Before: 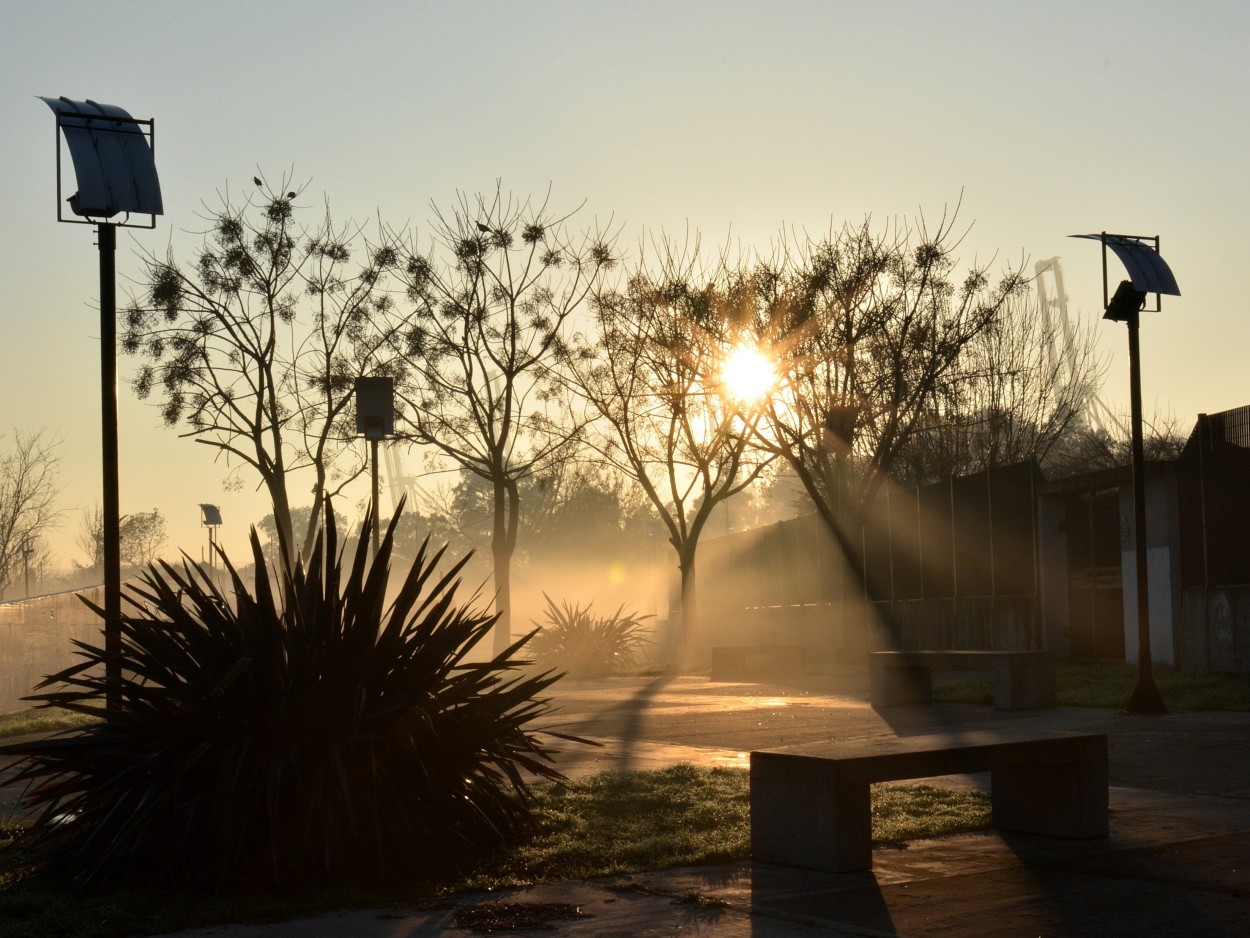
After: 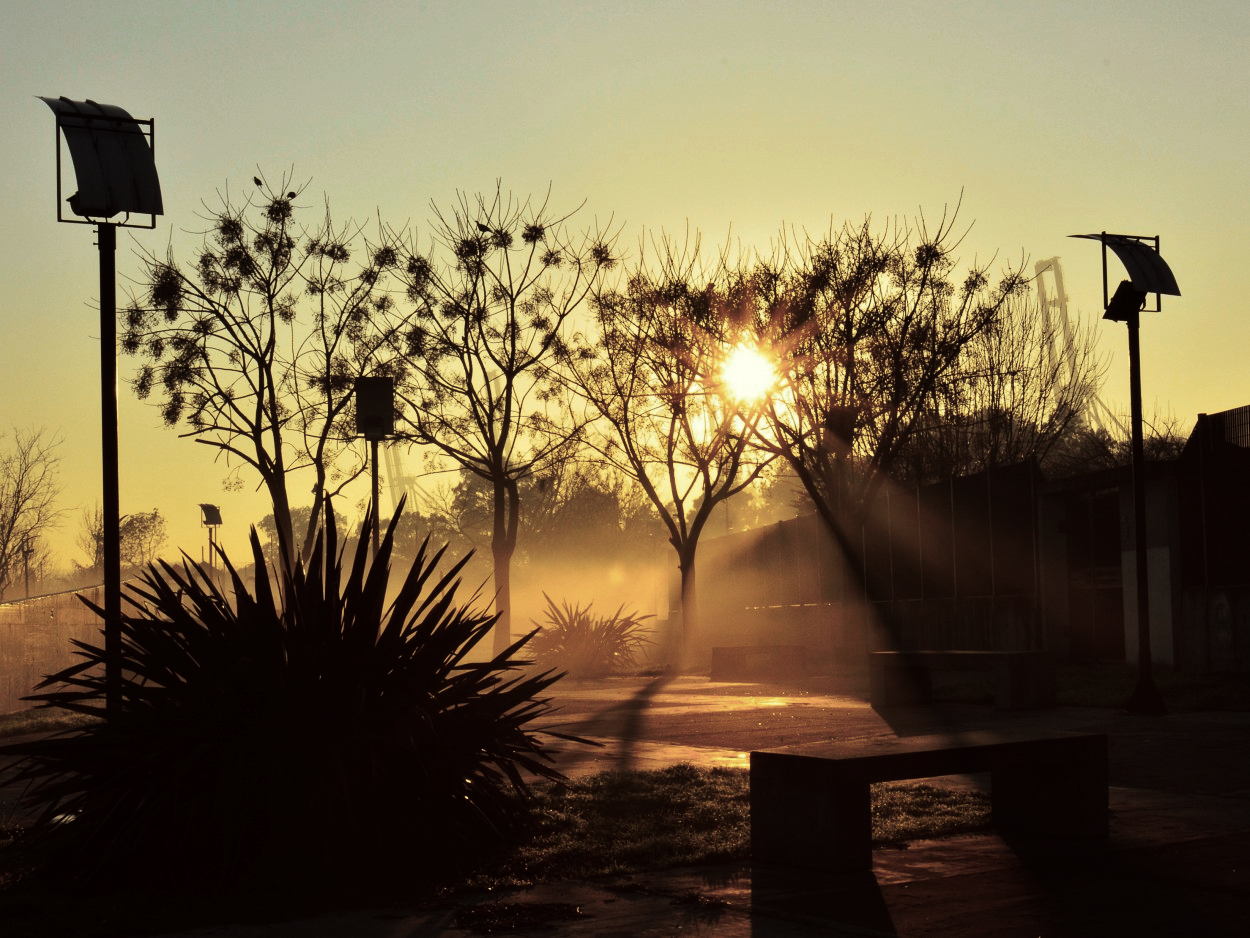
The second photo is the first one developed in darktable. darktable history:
tone curve: curves: ch0 [(0, 0) (0.003, 0.006) (0.011, 0.007) (0.025, 0.01) (0.044, 0.015) (0.069, 0.023) (0.1, 0.031) (0.136, 0.045) (0.177, 0.066) (0.224, 0.098) (0.277, 0.139) (0.335, 0.194) (0.399, 0.254) (0.468, 0.346) (0.543, 0.45) (0.623, 0.56) (0.709, 0.667) (0.801, 0.78) (0.898, 0.891) (1, 1)], preserve colors none
color look up table: target L [75.66, 86.86, 79.19, 75.34, 86.77, 75.59, 64.38, 59.83, 57.84, 54.02, 22.56, 201.07, 86.33, 86.02, 68.79, 70.52, 60.43, 64.4, 56.41, 51.14, 48.07, 44.6, 36.55, 42.14, 15.38, 95.84, 90.78, 75.29, 76.01, 68.68, 60.68, 55.47, 58.15, 59.9, 50.72, 47.8, 47.3, 28.03, 32.32, 18.58, 9.179, 79.43, 88.27, 70.61, 75.49, 74.63, 56.58, 43.11, 31.41], target a [-53.11, -1.022, -44.19, -47.69, -13.98, -45.49, -42.48, -31.36, -22.49, -3.461, -18.59, 0, 2.79, 7.947, 21.57, 28.04, 40.57, 10.59, 44.08, 48.43, 13.15, 30.66, 15.04, 34.81, 25.34, -1.892, 10.59, 22.28, 21.14, 11.01, 46.18, 50.24, 8.24, 29.52, 18.25, 38.72, 10.01, 4.184, 30.66, 28, 5.236, -44.97, -6.163, -32, -29.89, -6.396, -2.699, -18.14, -2.875], target b [50.43, 47.78, 7.386, 27.27, 36.29, 17.98, 39.01, 12.07, 15.38, 26.85, 22.55, -0.001, 46.29, 33.8, 29.91, 29.48, 19.74, 25.93, 16.53, 12.02, 13.76, 13.95, 19.45, 11.77, 11.85, 7.749, 1.726, 30.06, -3.116, 12.25, 13.43, 14.55, -19.75, -20.35, -1.605, 7.159, -25.61, 8.147, 6.456, -15.35, 3.871, 8.443, -6.429, -0.664, -8.403, -12.98, 0.628, -0.437, -12.64], num patches 49
